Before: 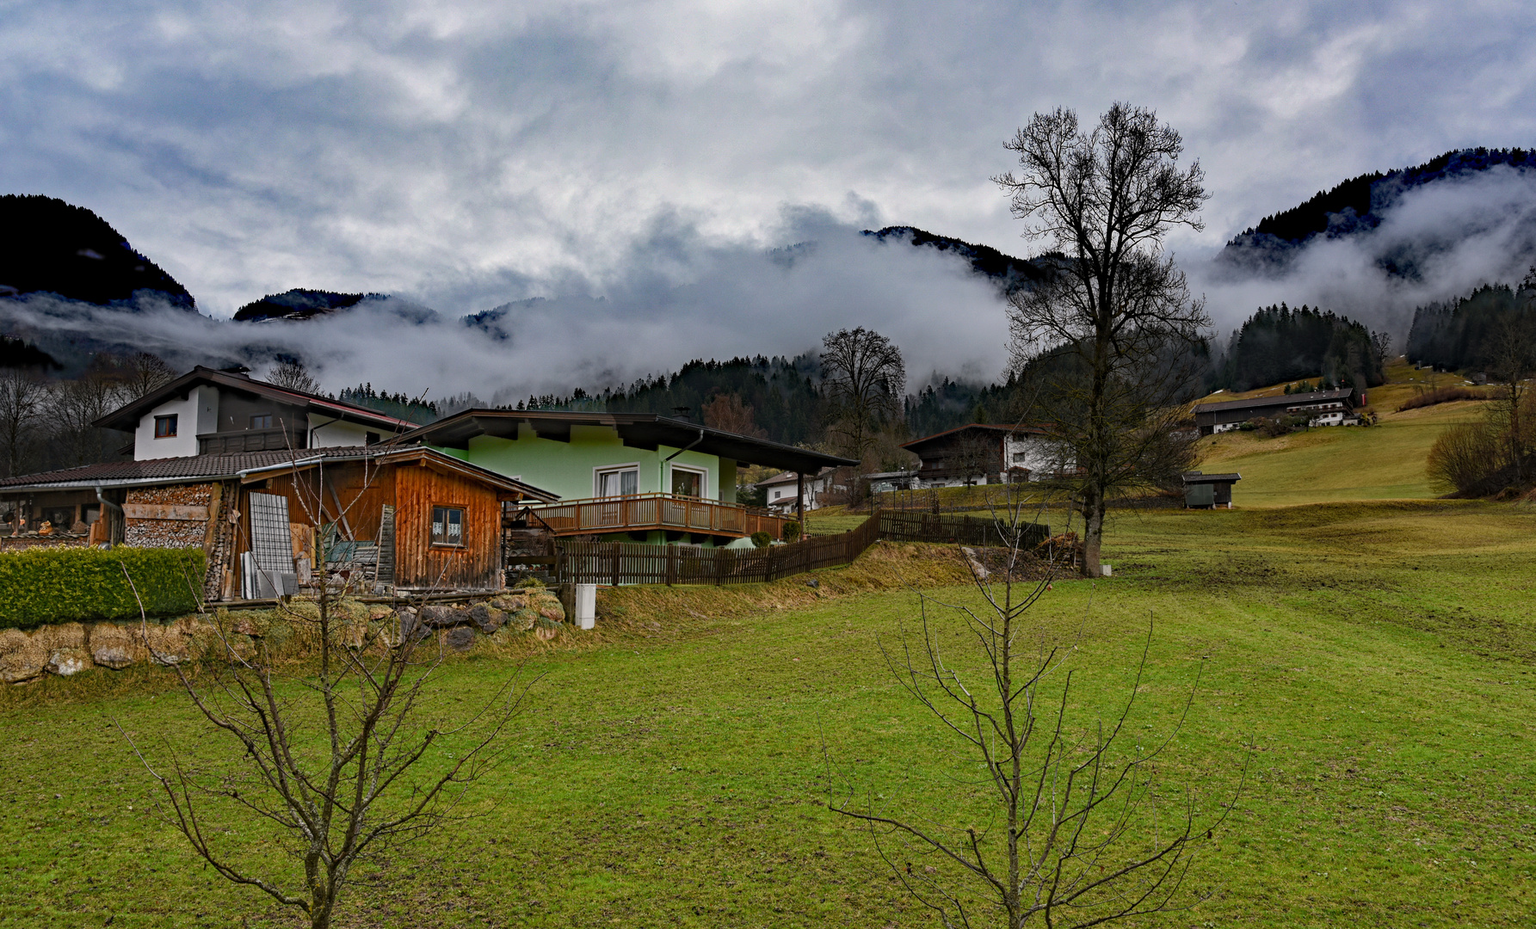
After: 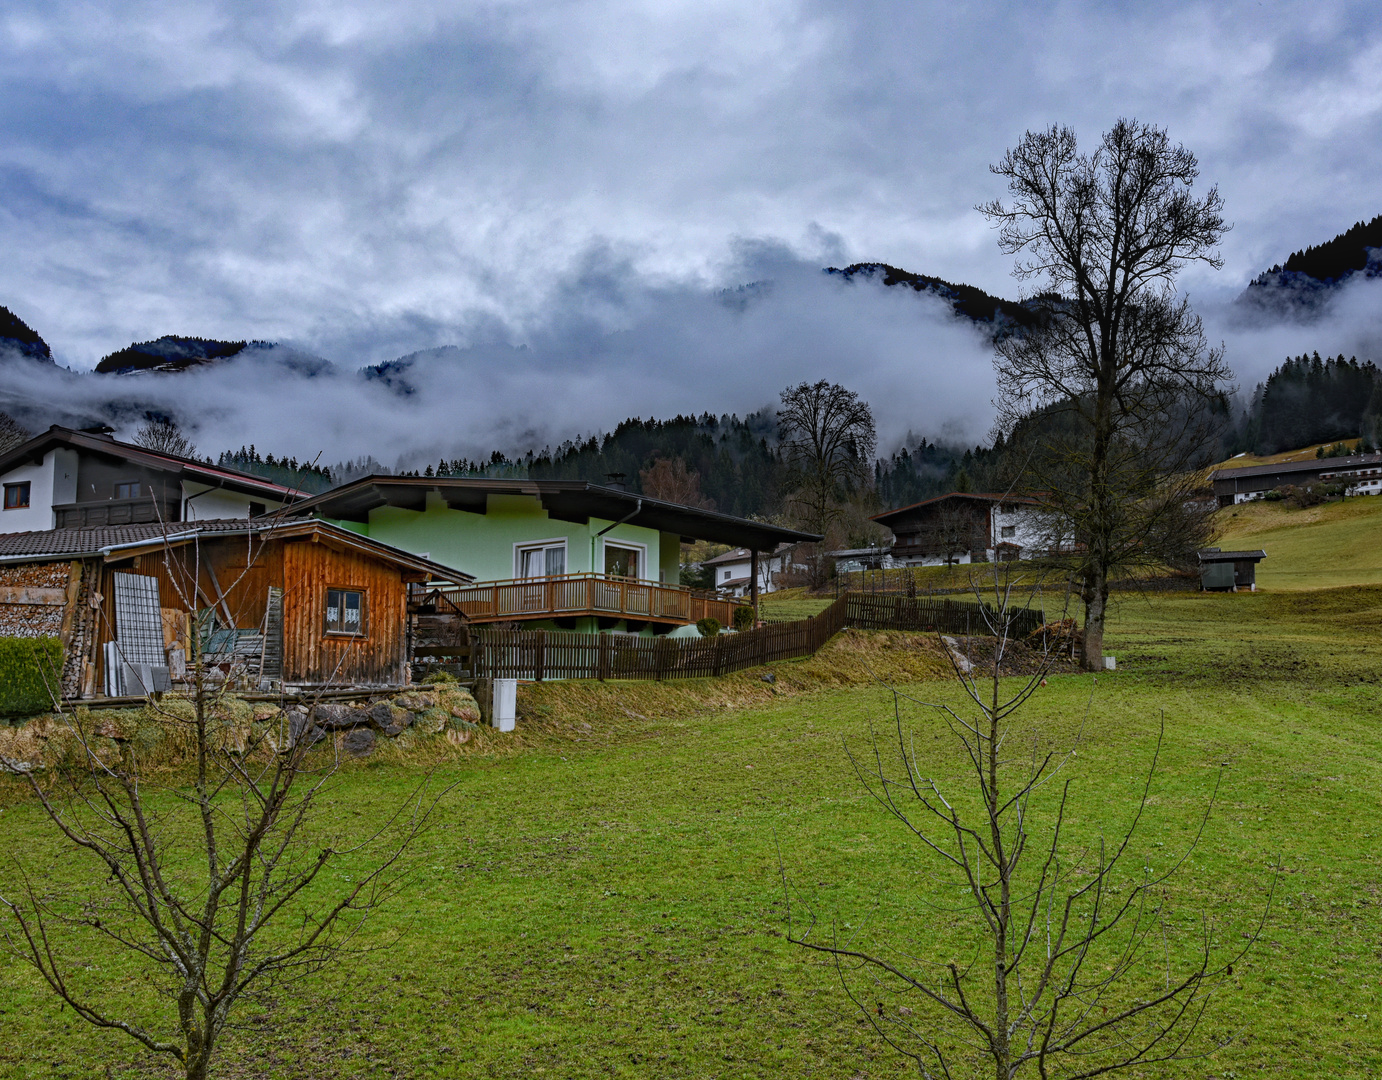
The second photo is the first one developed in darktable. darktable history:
white balance: red 0.931, blue 1.11
crop: left 9.88%, right 12.664%
local contrast: detail 110%
